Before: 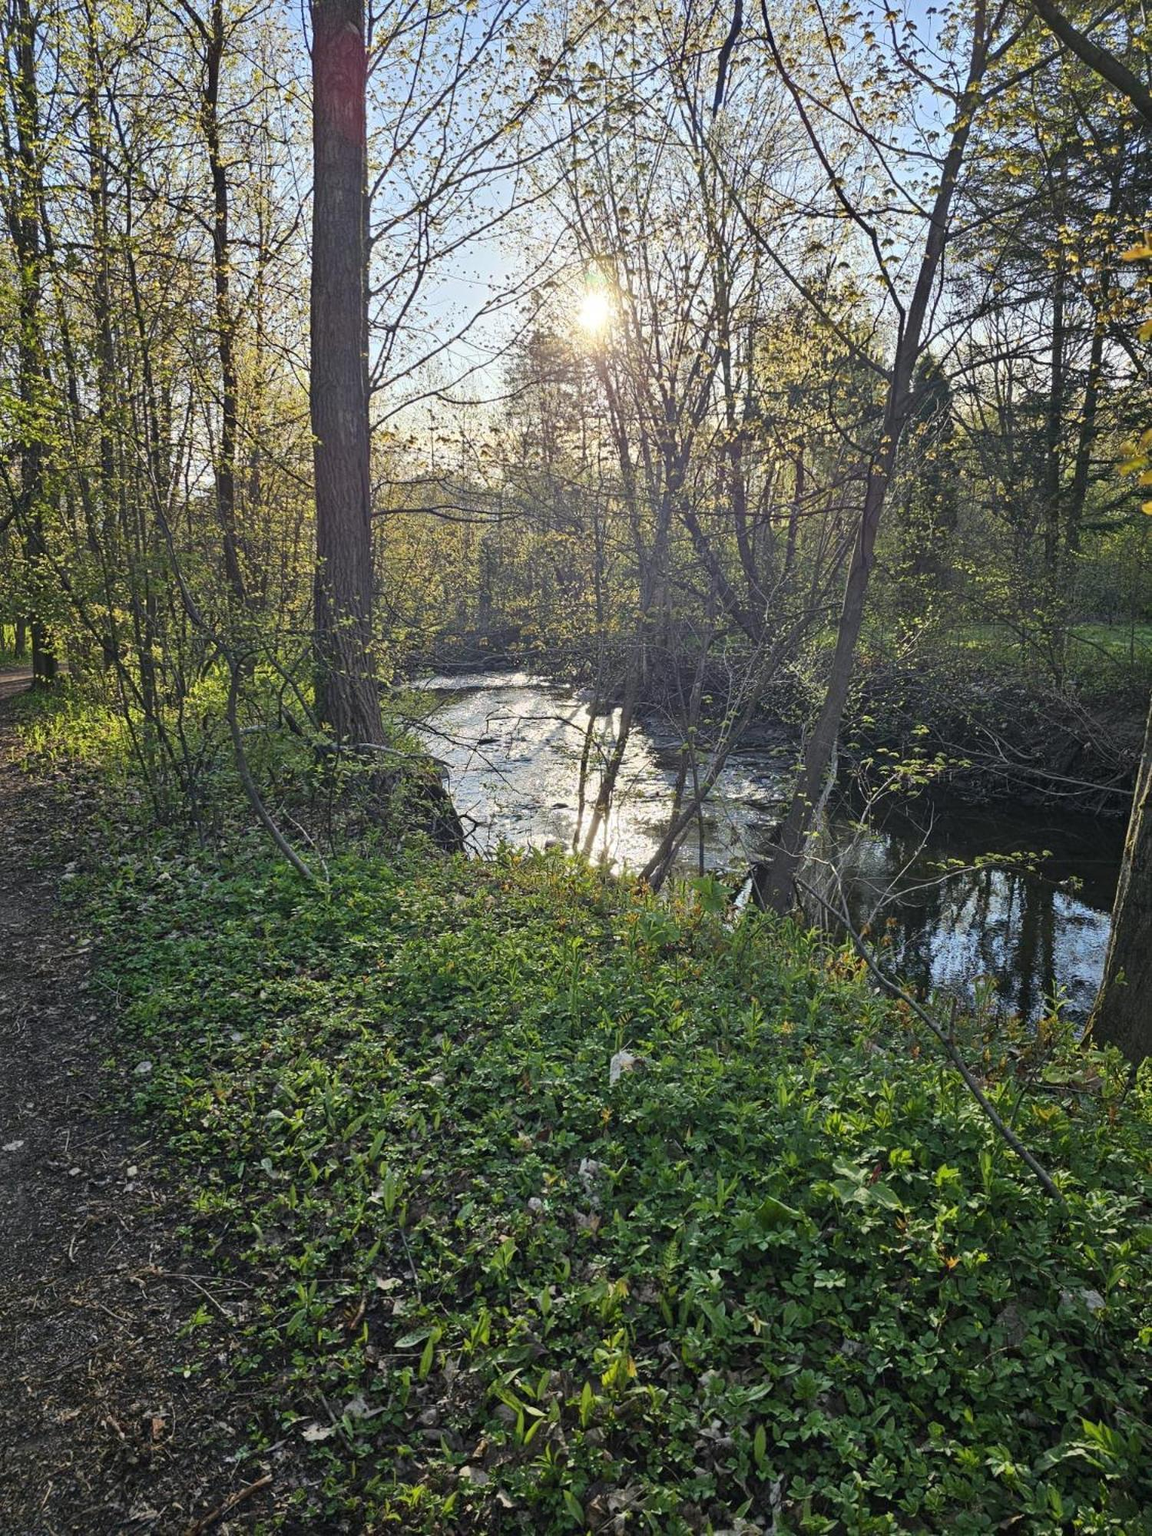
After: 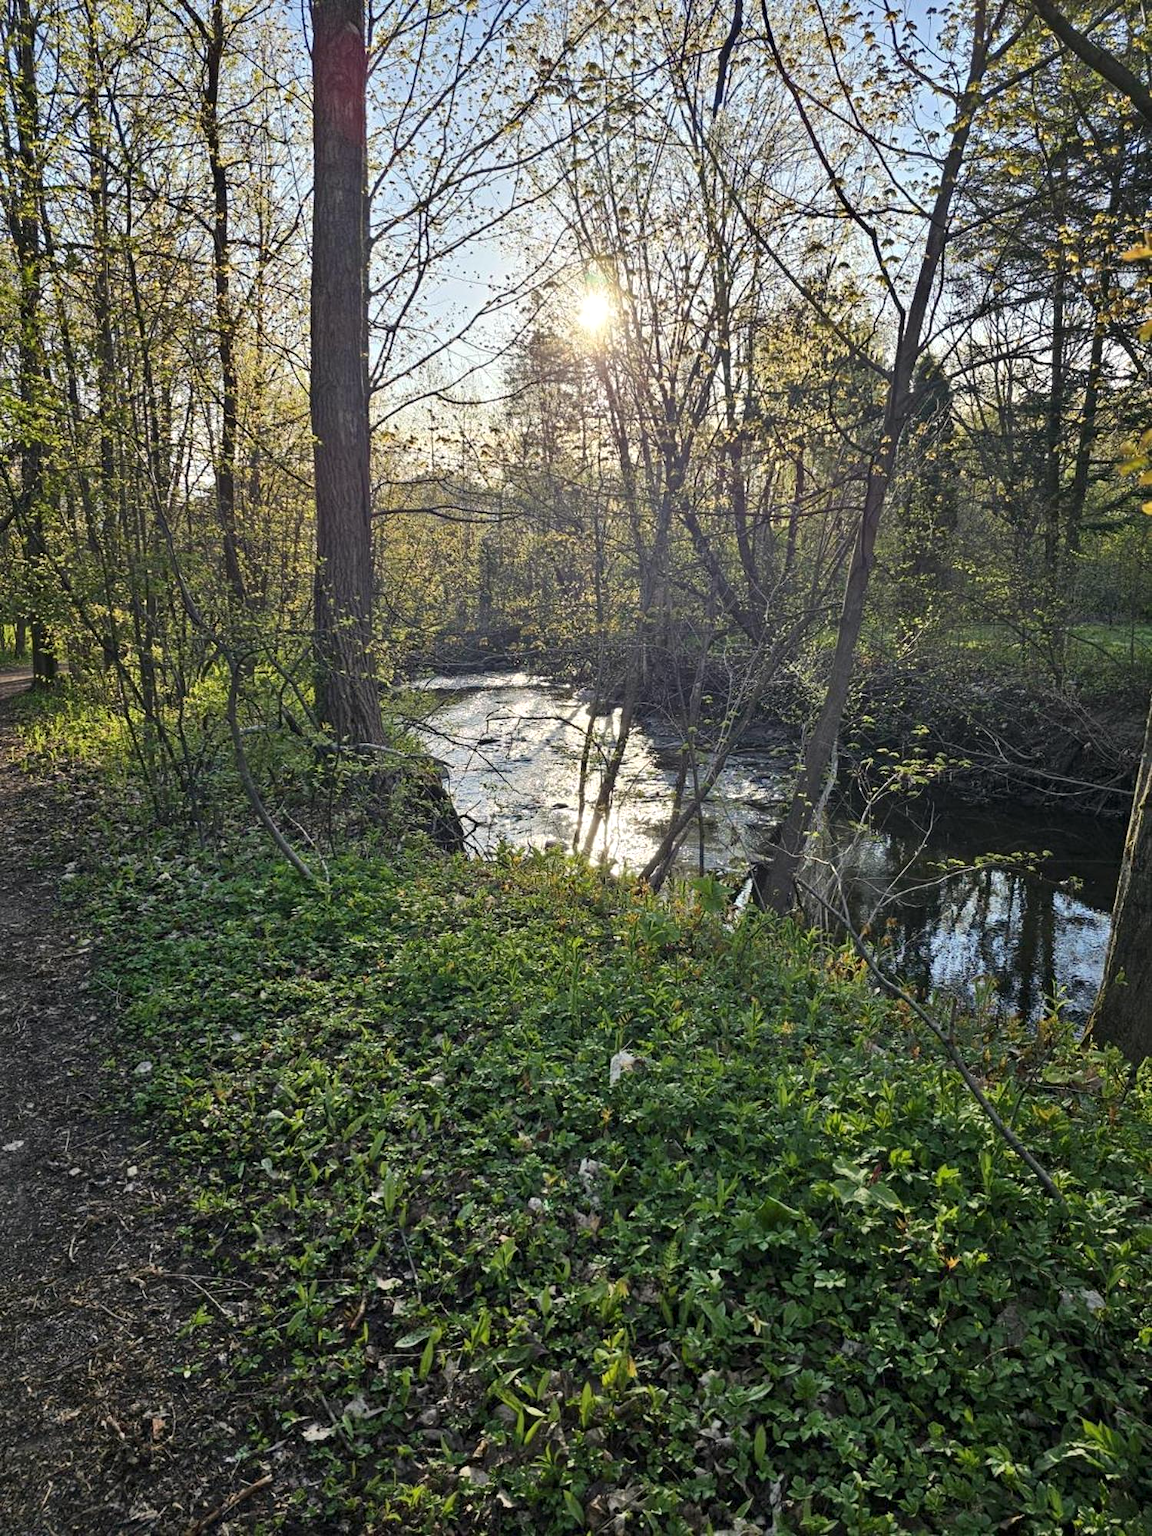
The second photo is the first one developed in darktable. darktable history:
color zones: curves: ch0 [(0, 0.465) (0.092, 0.596) (0.289, 0.464) (0.429, 0.453) (0.571, 0.464) (0.714, 0.455) (0.857, 0.462) (1, 0.465)]
white balance: red 1.009, blue 0.985
contrast equalizer: y [[0.526, 0.53, 0.532, 0.532, 0.53, 0.525], [0.5 ×6], [0.5 ×6], [0 ×6], [0 ×6]]
